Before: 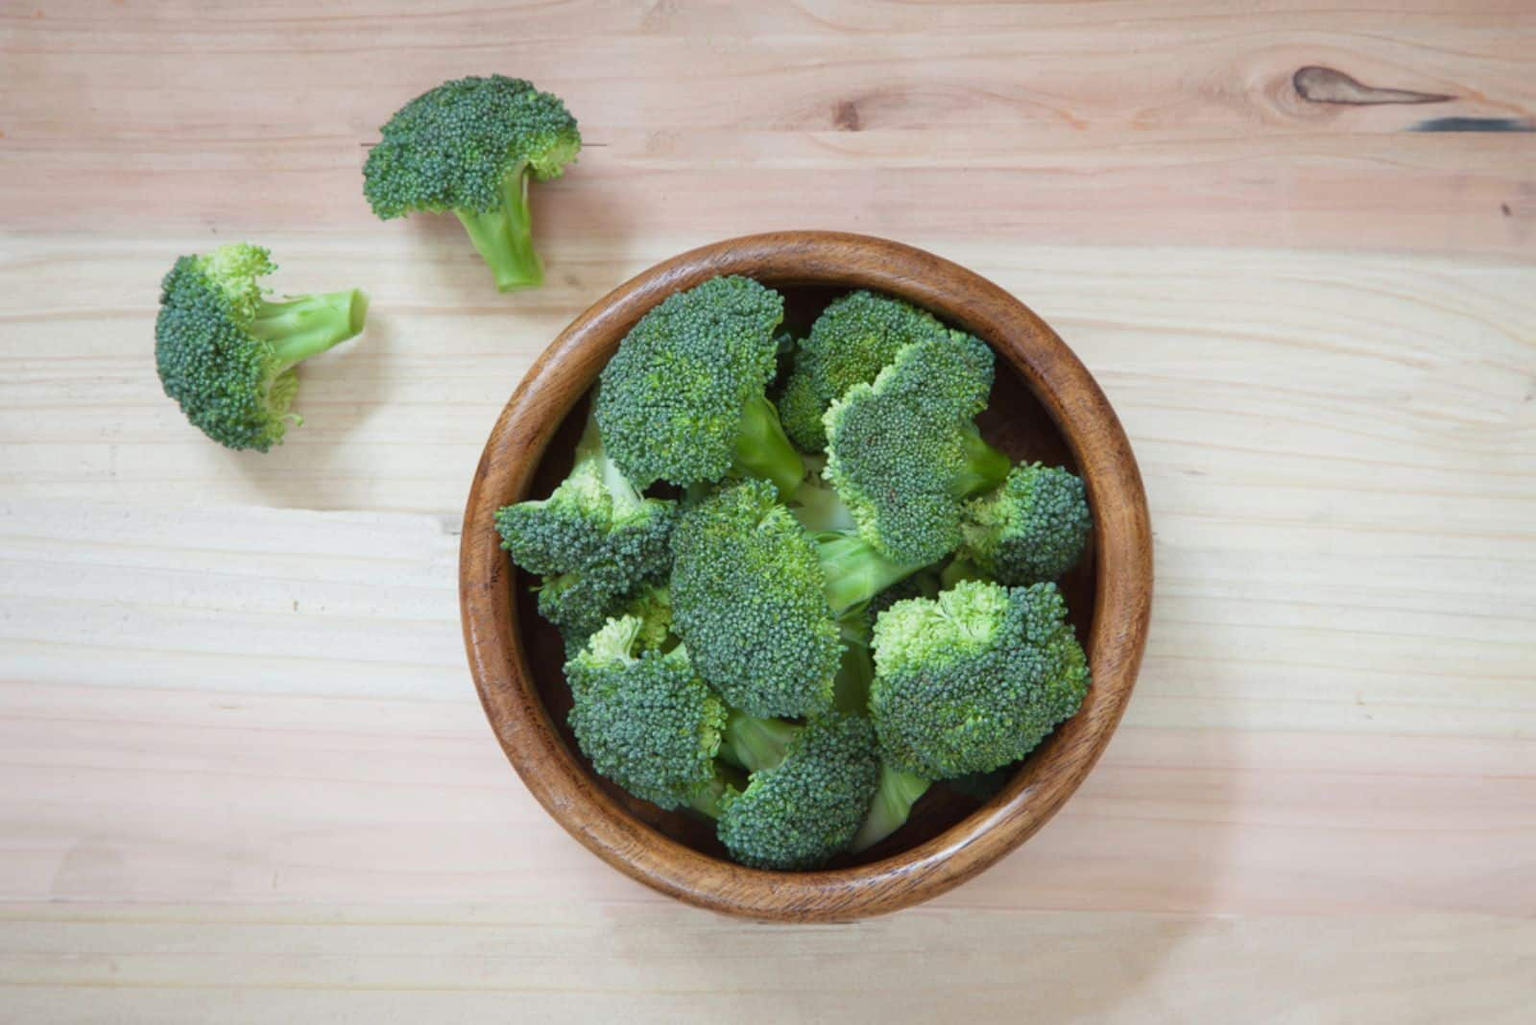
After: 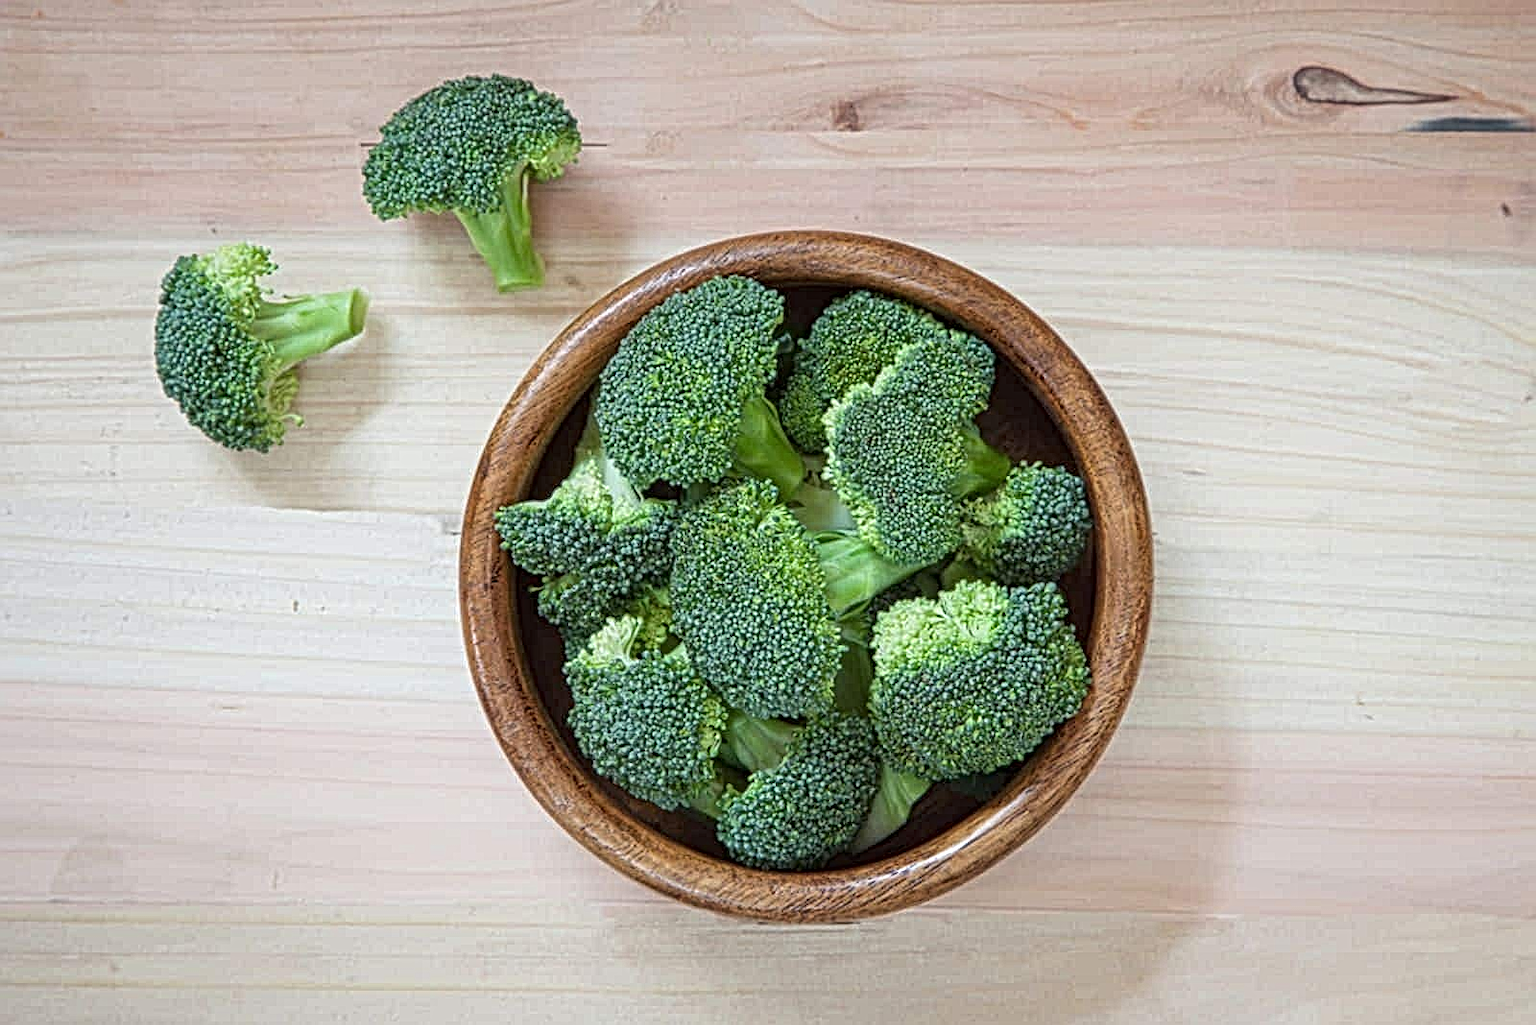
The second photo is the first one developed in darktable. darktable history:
local contrast: mode bilateral grid, contrast 21, coarseness 3, detail 300%, midtone range 0.2
